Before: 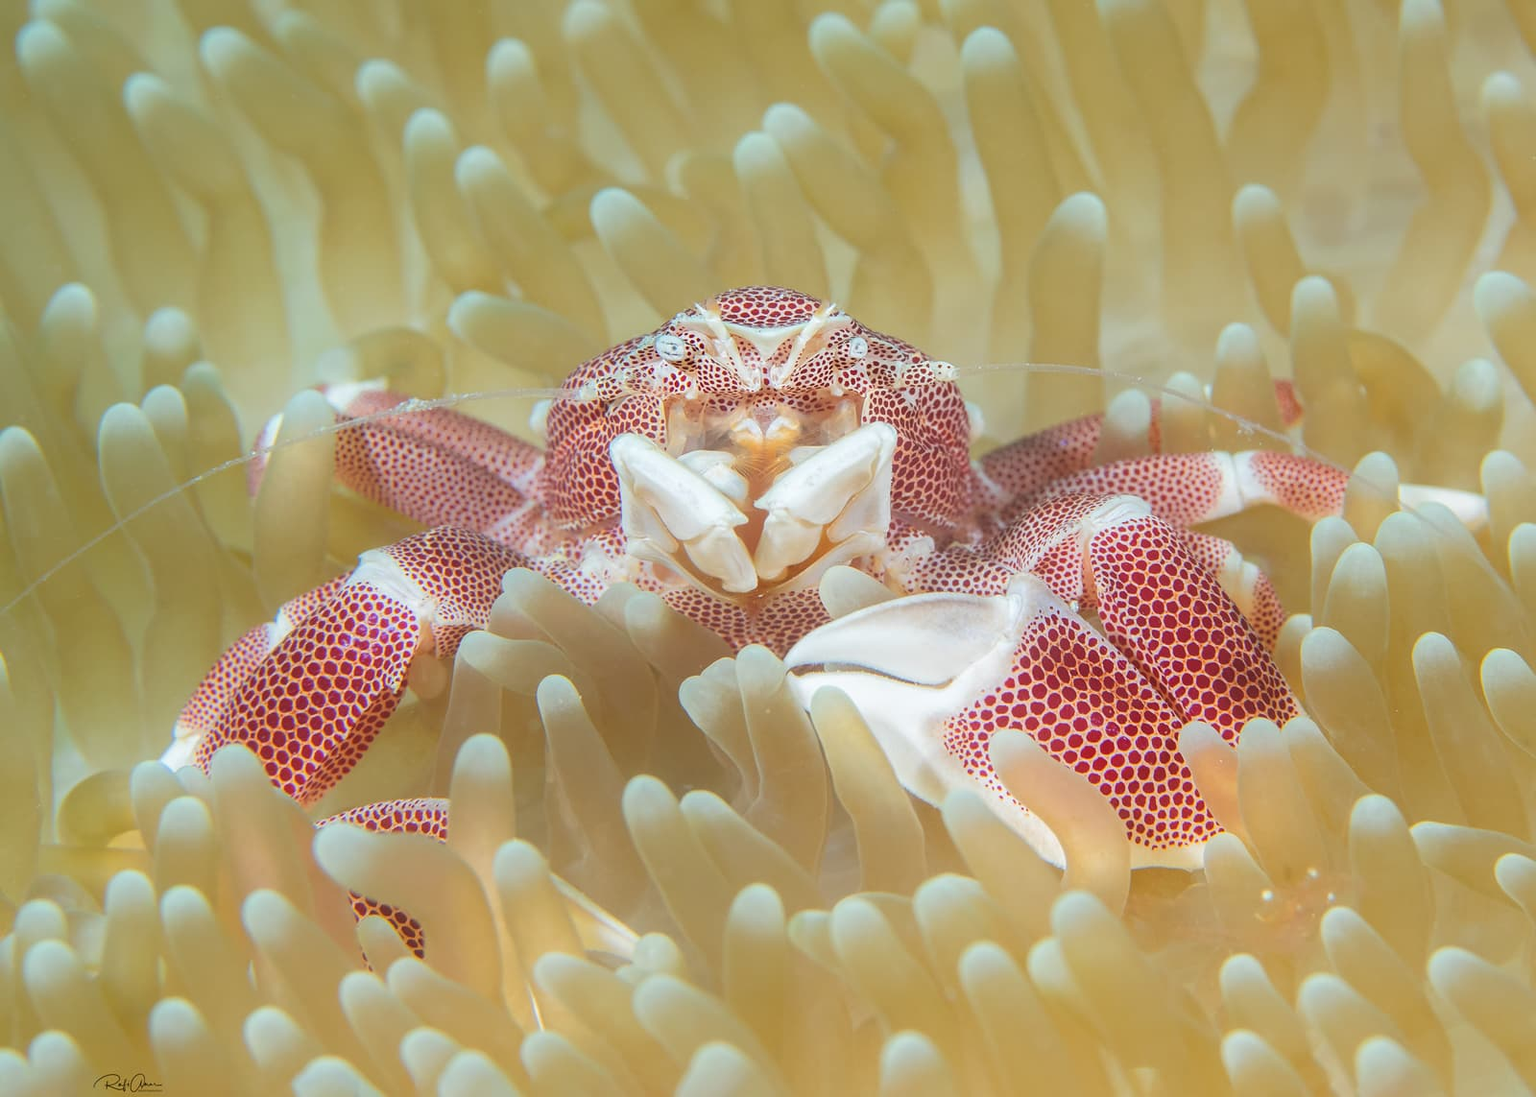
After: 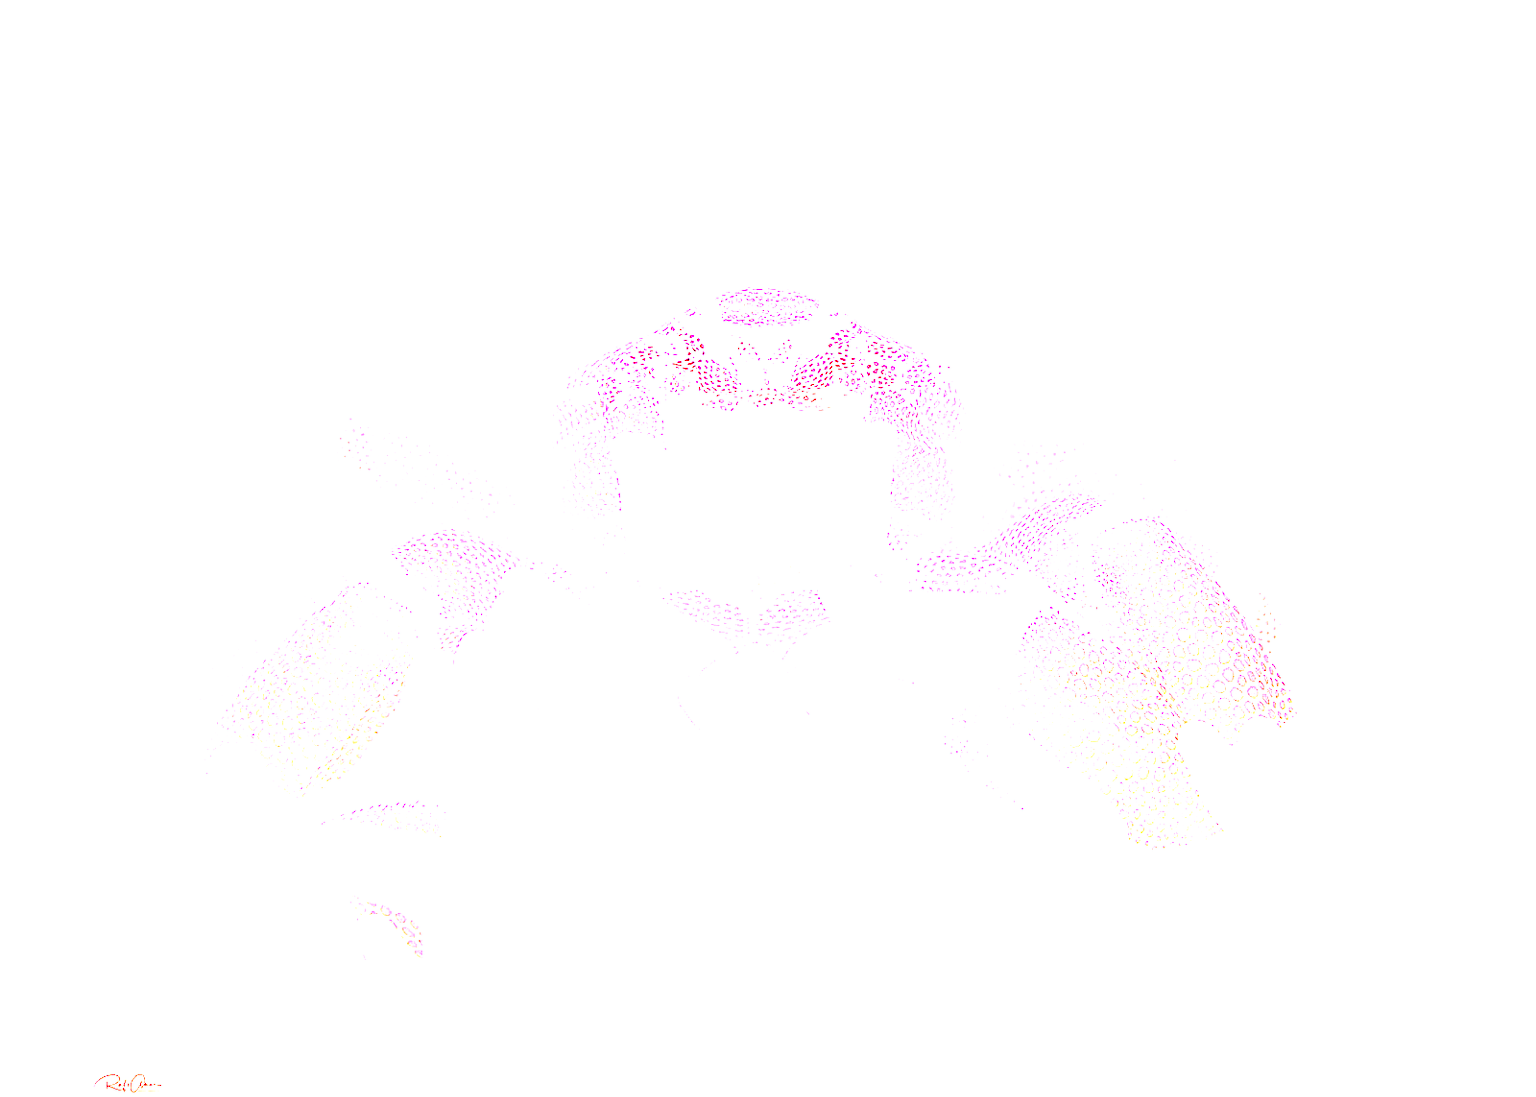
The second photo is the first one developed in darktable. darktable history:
sharpen: on, module defaults
velvia: strength 32%, mid-tones bias 0.2
white balance: red 8, blue 8
